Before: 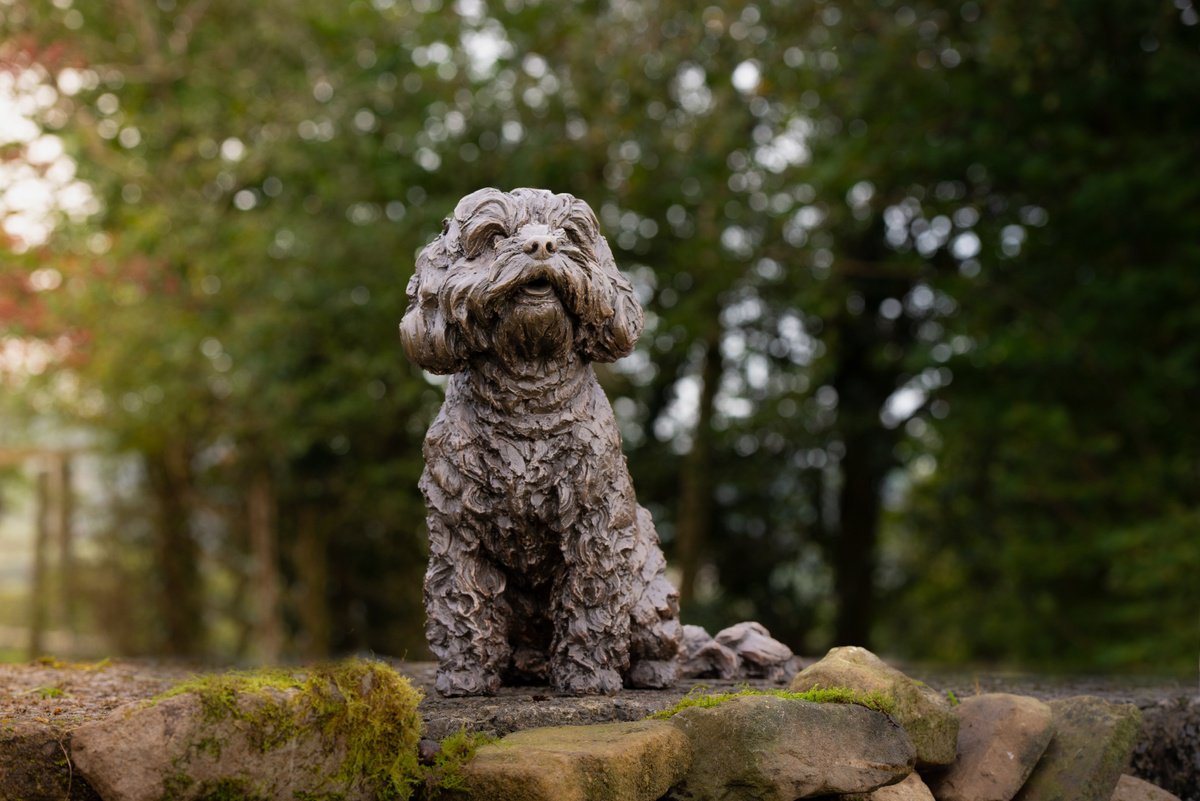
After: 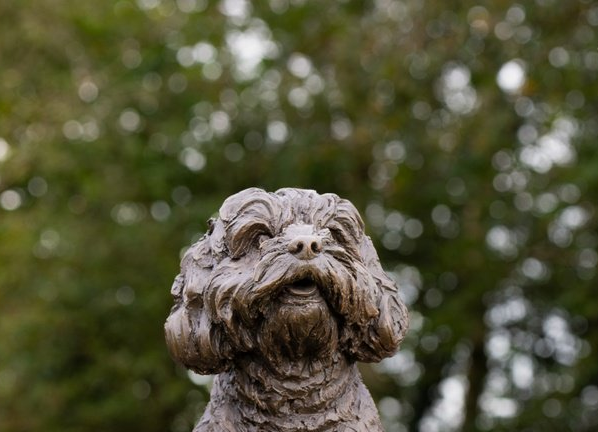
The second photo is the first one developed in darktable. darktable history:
crop: left 19.64%, right 30.47%, bottom 46.052%
